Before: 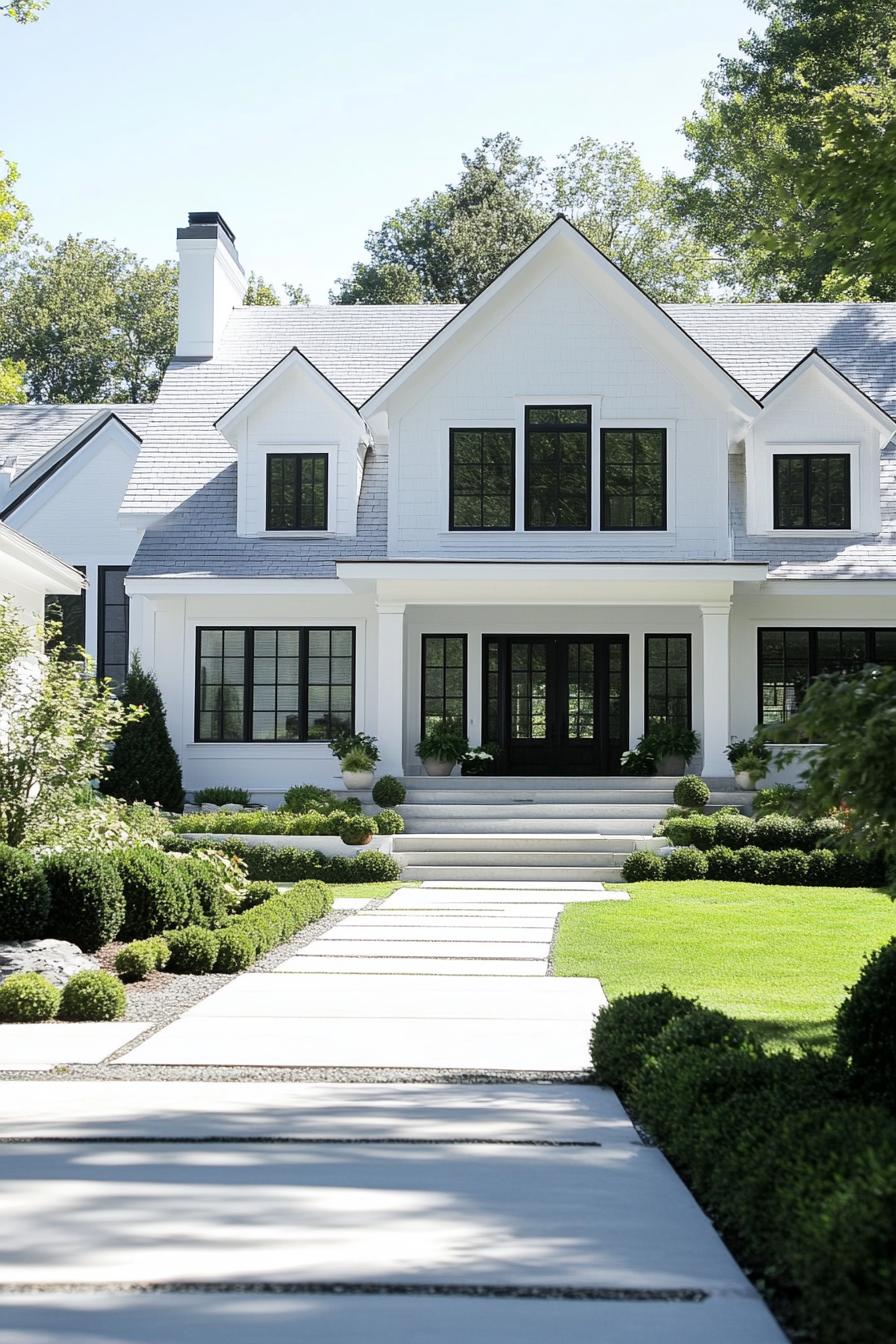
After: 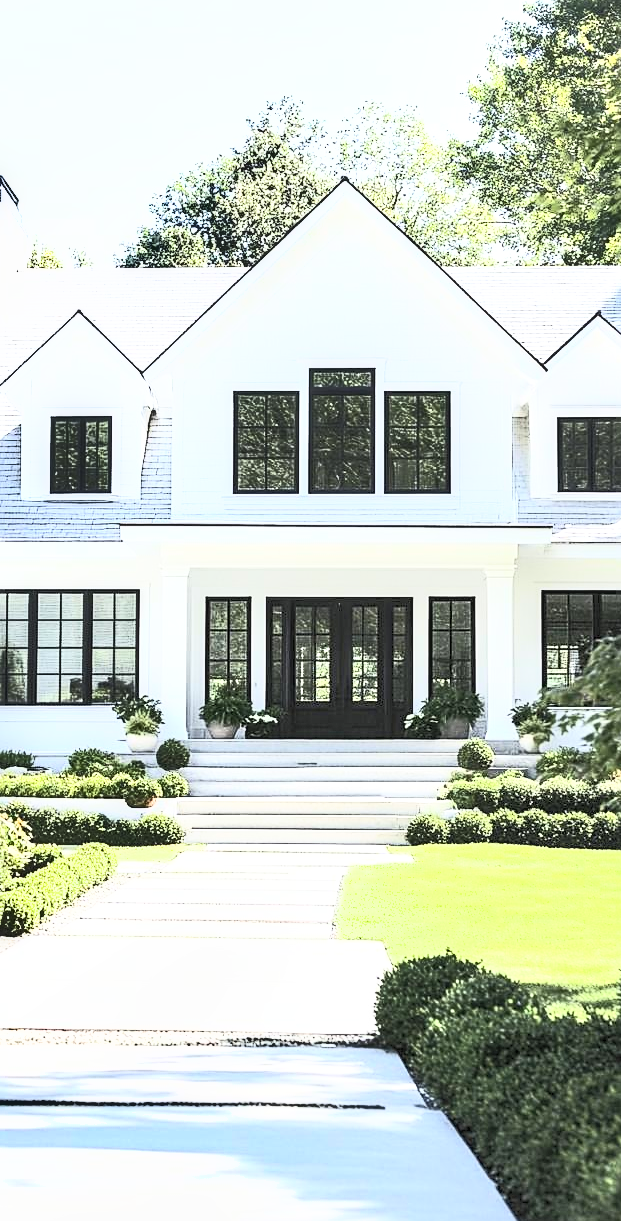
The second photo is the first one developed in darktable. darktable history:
exposure: black level correction 0, exposure 1.2 EV, compensate exposure bias true, compensate highlight preservation false
crop and rotate: left 24.117%, top 2.814%, right 6.53%, bottom 6.327%
shadows and highlights: shadows 58.57, soften with gaussian
local contrast: on, module defaults
tone equalizer: smoothing diameter 24.87%, edges refinement/feathering 14.67, preserve details guided filter
sharpen: on, module defaults
contrast brightness saturation: contrast 0.429, brightness 0.559, saturation -0.189
